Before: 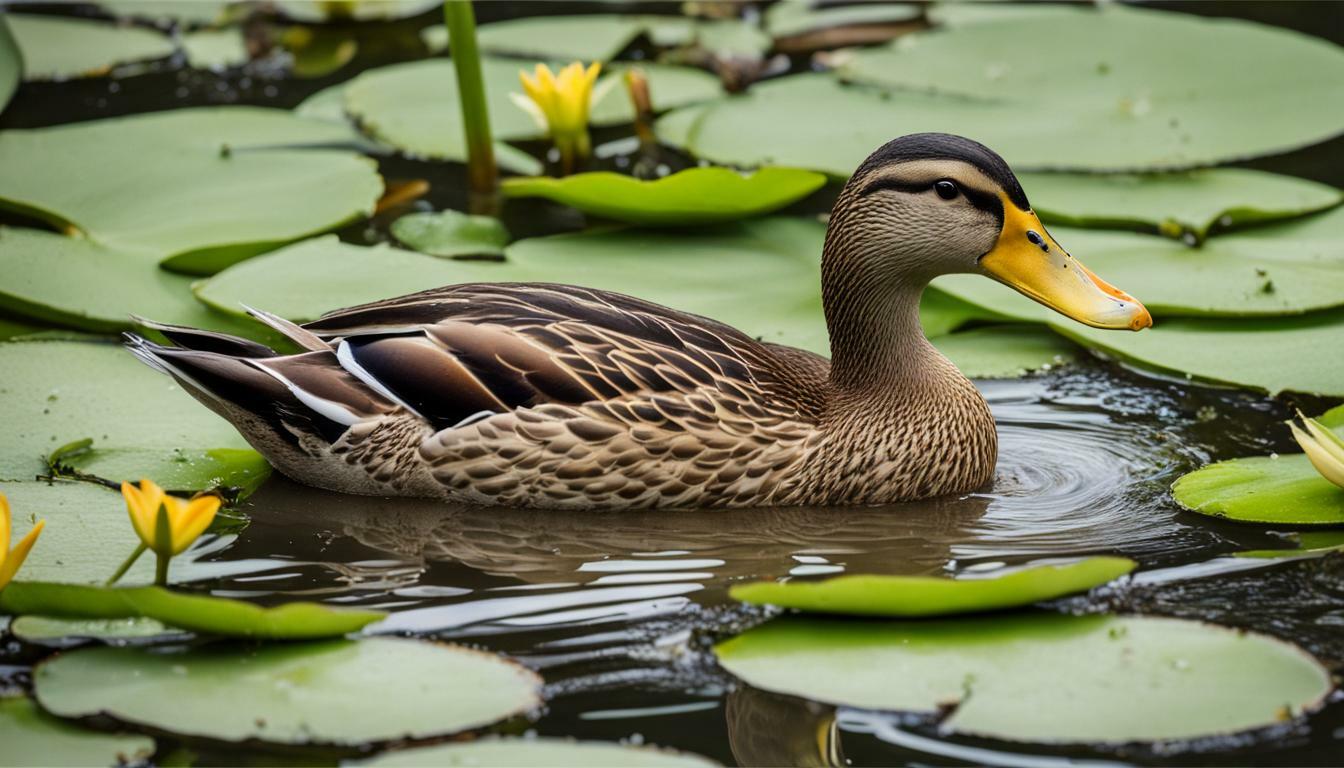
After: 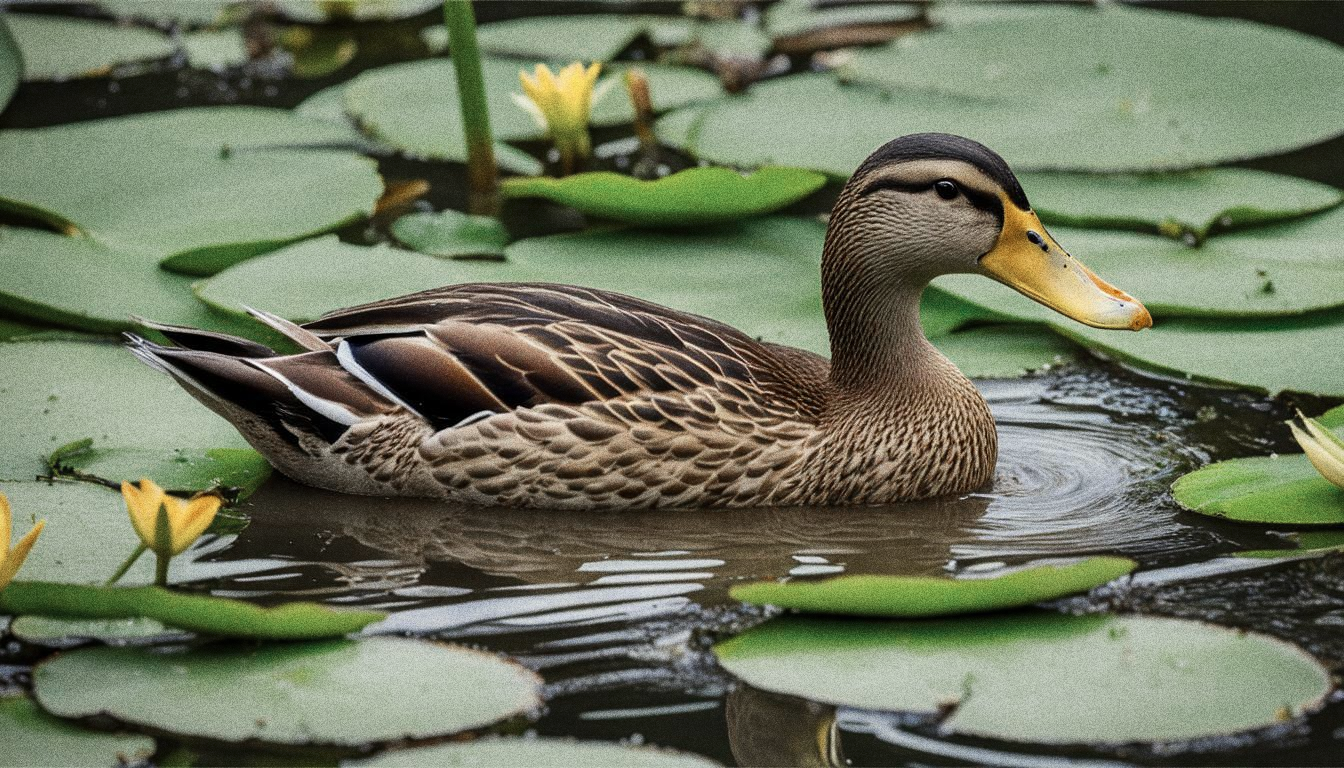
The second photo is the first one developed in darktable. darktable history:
grain: strength 49.07%
color zones: curves: ch0 [(0, 0.5) (0.125, 0.4) (0.25, 0.5) (0.375, 0.4) (0.5, 0.4) (0.625, 0.35) (0.75, 0.35) (0.875, 0.5)]; ch1 [(0, 0.35) (0.125, 0.45) (0.25, 0.35) (0.375, 0.35) (0.5, 0.35) (0.625, 0.35) (0.75, 0.45) (0.875, 0.35)]; ch2 [(0, 0.6) (0.125, 0.5) (0.25, 0.5) (0.375, 0.6) (0.5, 0.6) (0.625, 0.5) (0.75, 0.5) (0.875, 0.5)]
